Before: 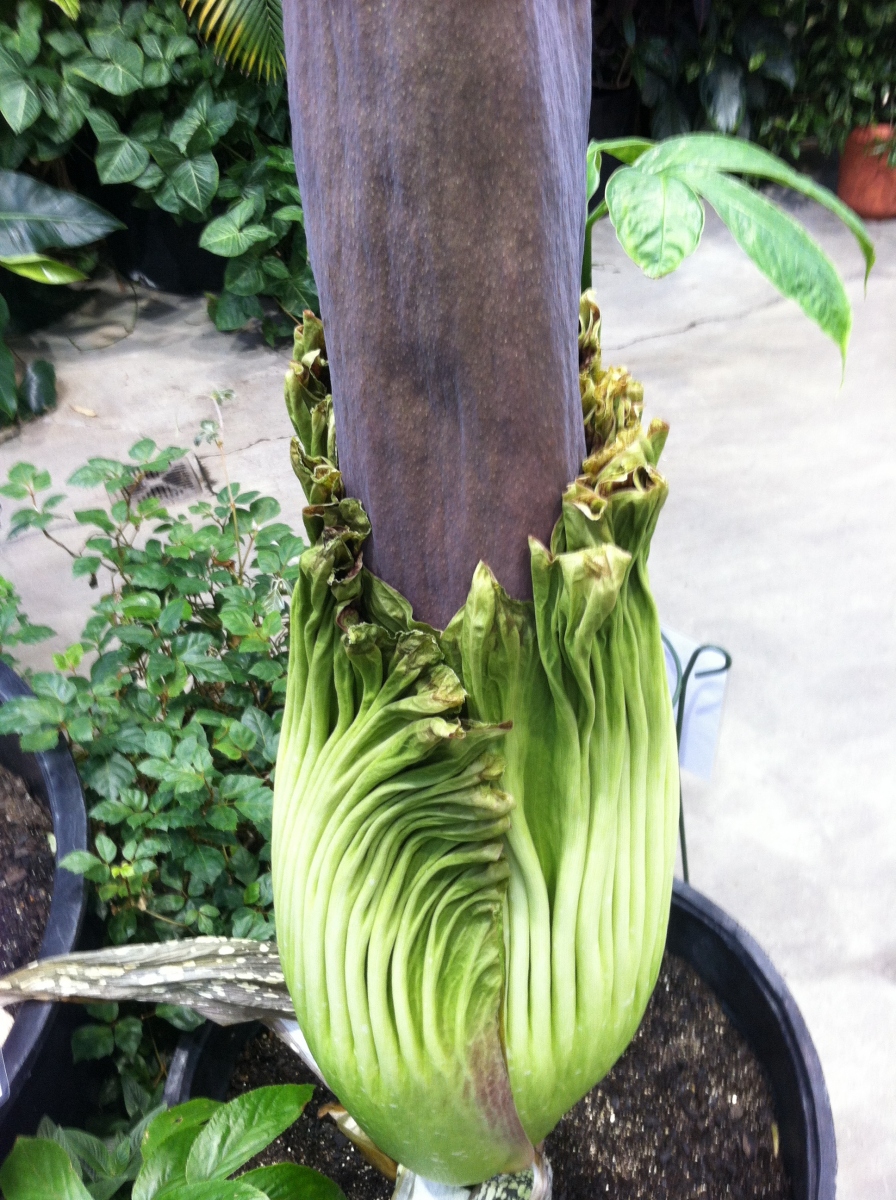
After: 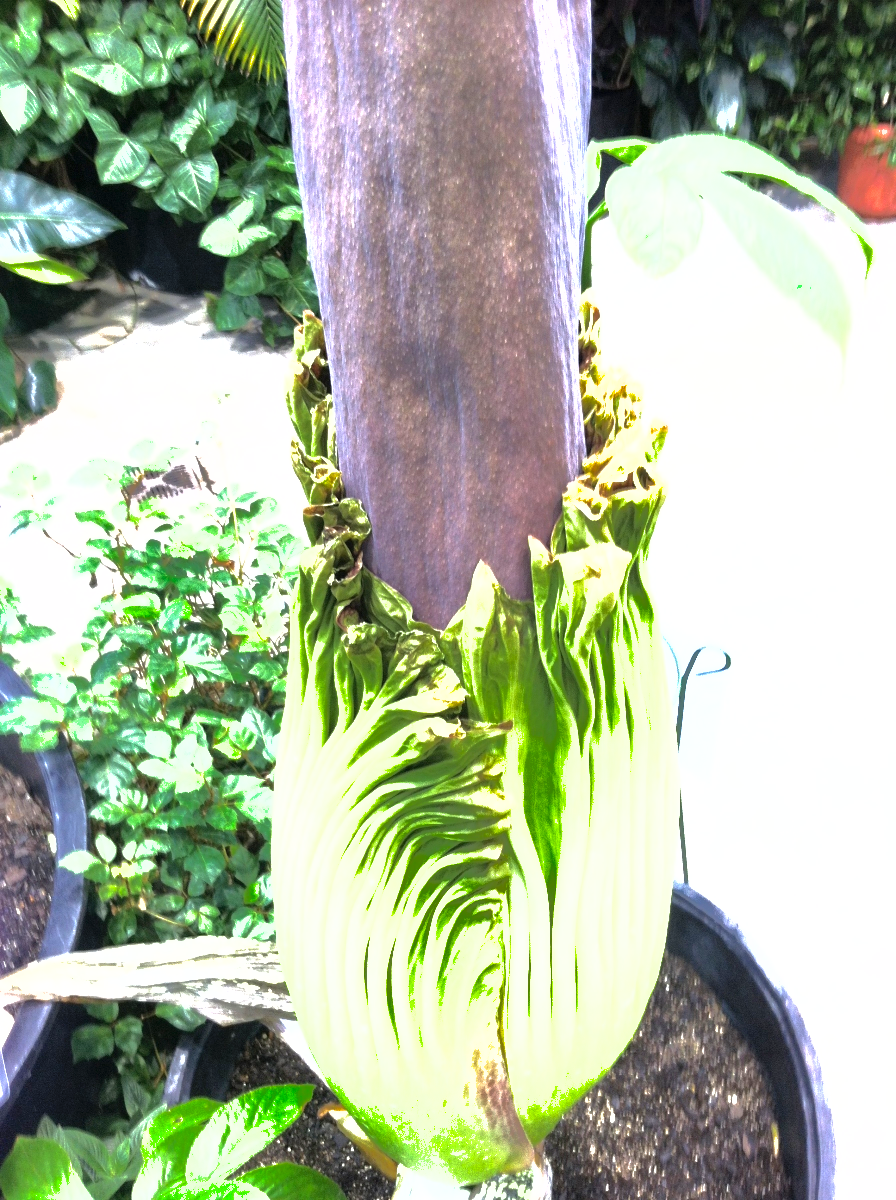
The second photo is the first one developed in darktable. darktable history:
exposure: black level correction 0, exposure 1.001 EV, compensate exposure bias true, compensate highlight preservation false
shadows and highlights: highlights -59.74
tone equalizer: -8 EV -0.749 EV, -7 EV -0.69 EV, -6 EV -0.627 EV, -5 EV -0.387 EV, -3 EV 0.403 EV, -2 EV 0.6 EV, -1 EV 0.68 EV, +0 EV 0.749 EV
